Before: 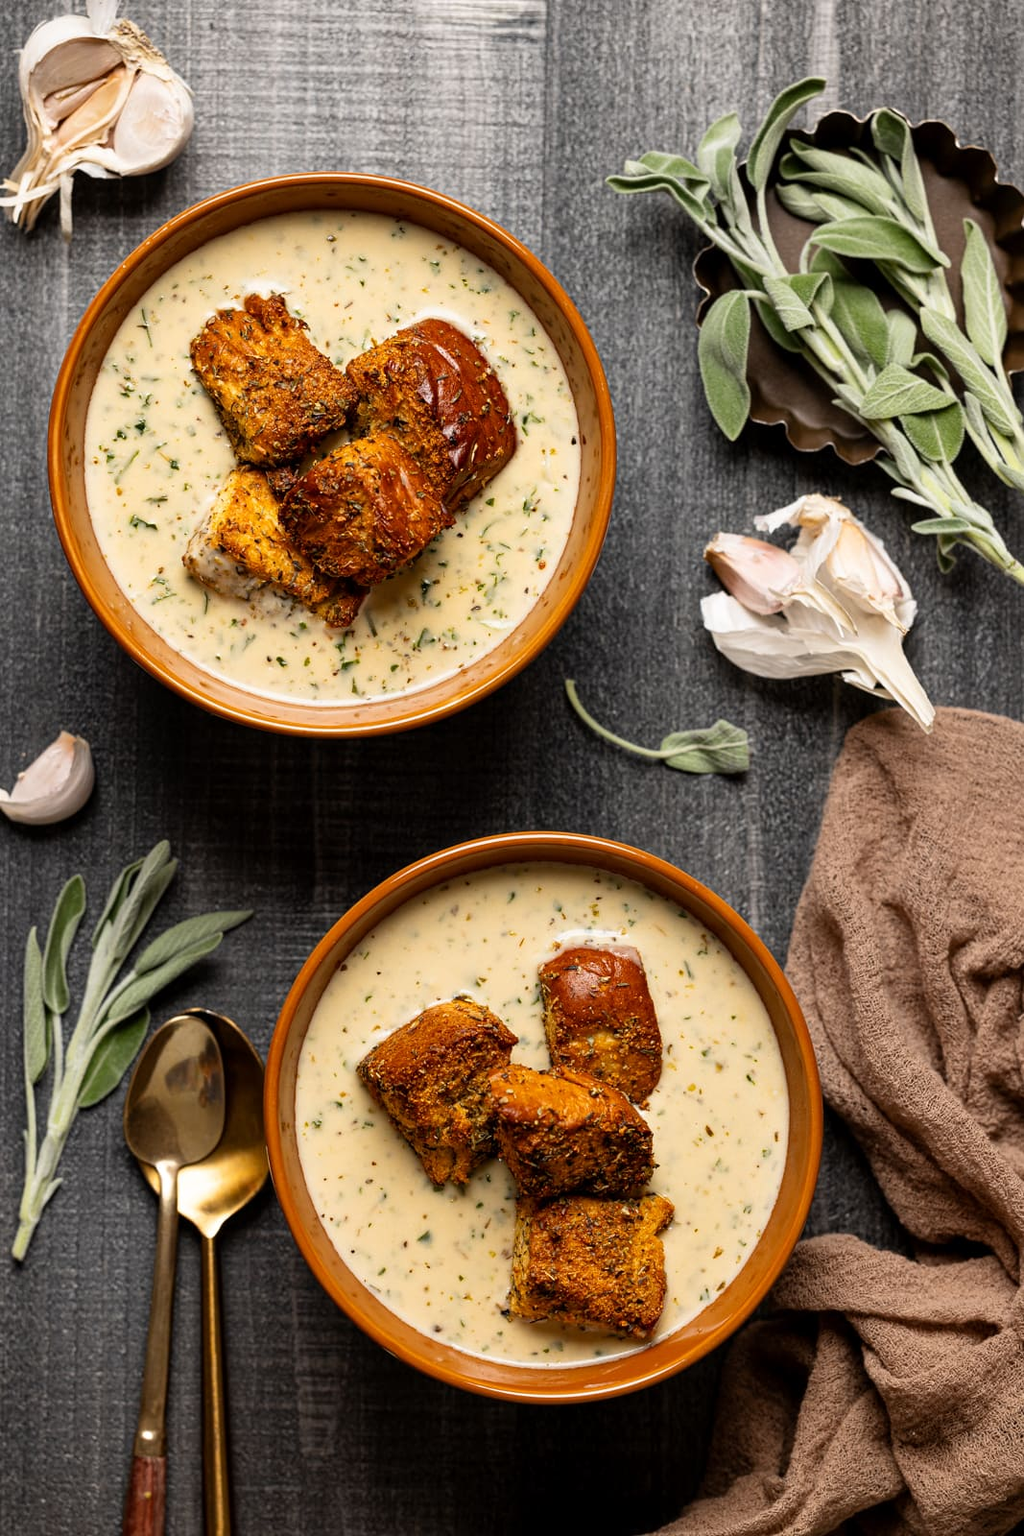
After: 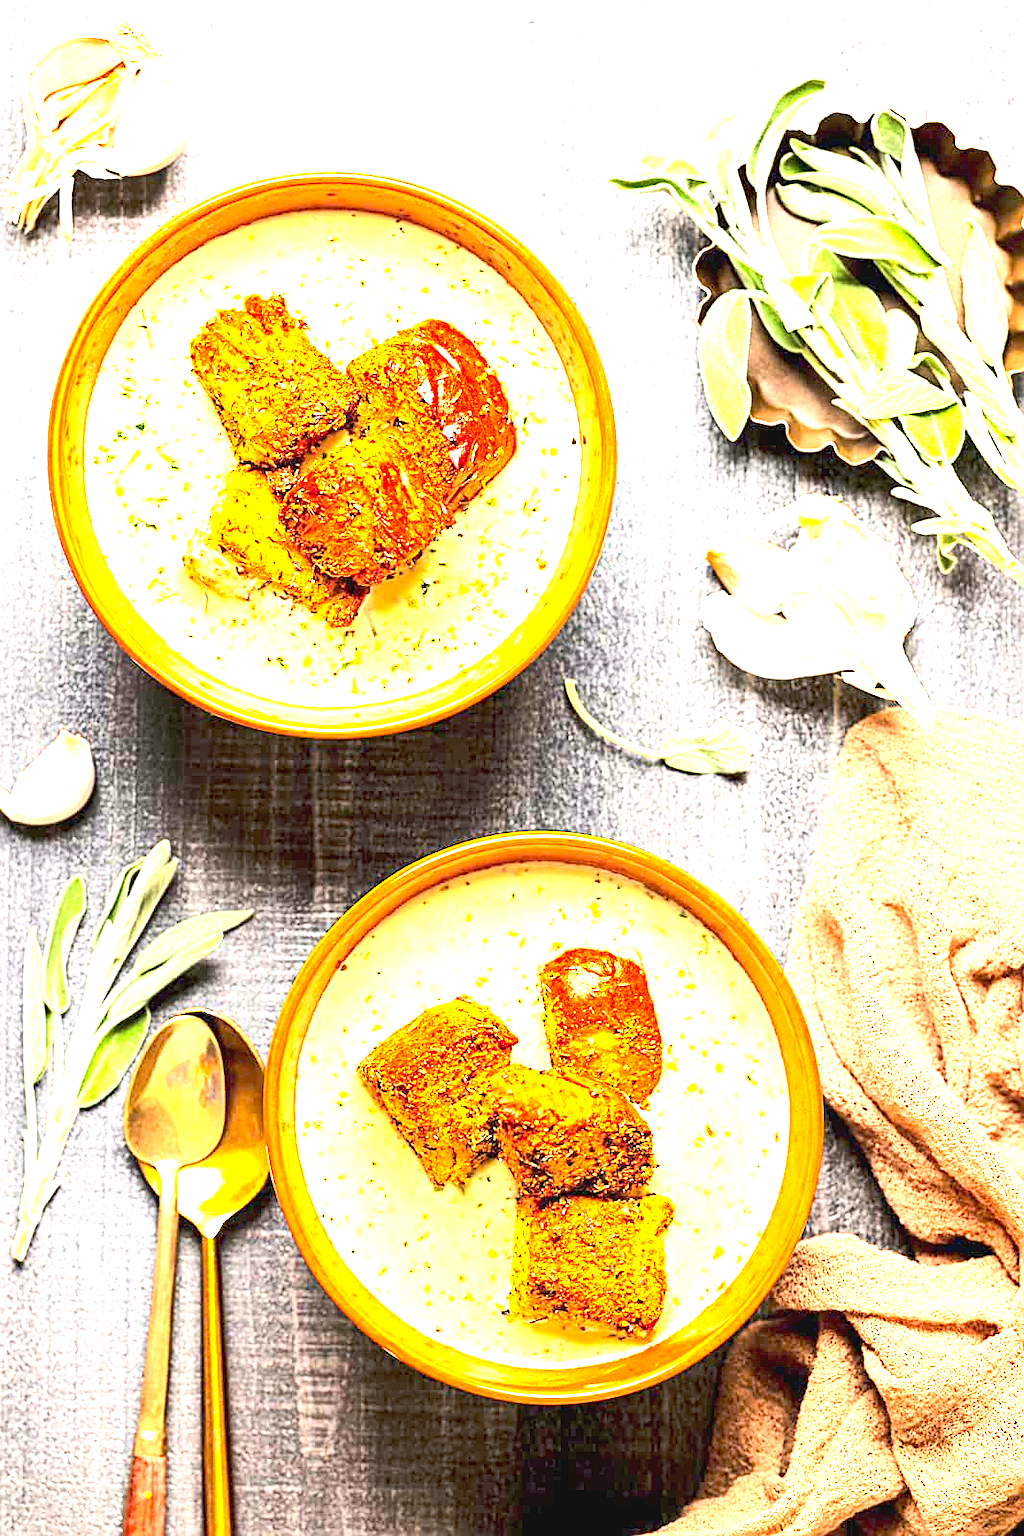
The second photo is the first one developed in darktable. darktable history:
contrast brightness saturation: contrast 0.204, brightness 0.16, saturation 0.224
exposure: black level correction 0, exposure 3.921 EV, compensate highlight preservation false
sharpen: on, module defaults
